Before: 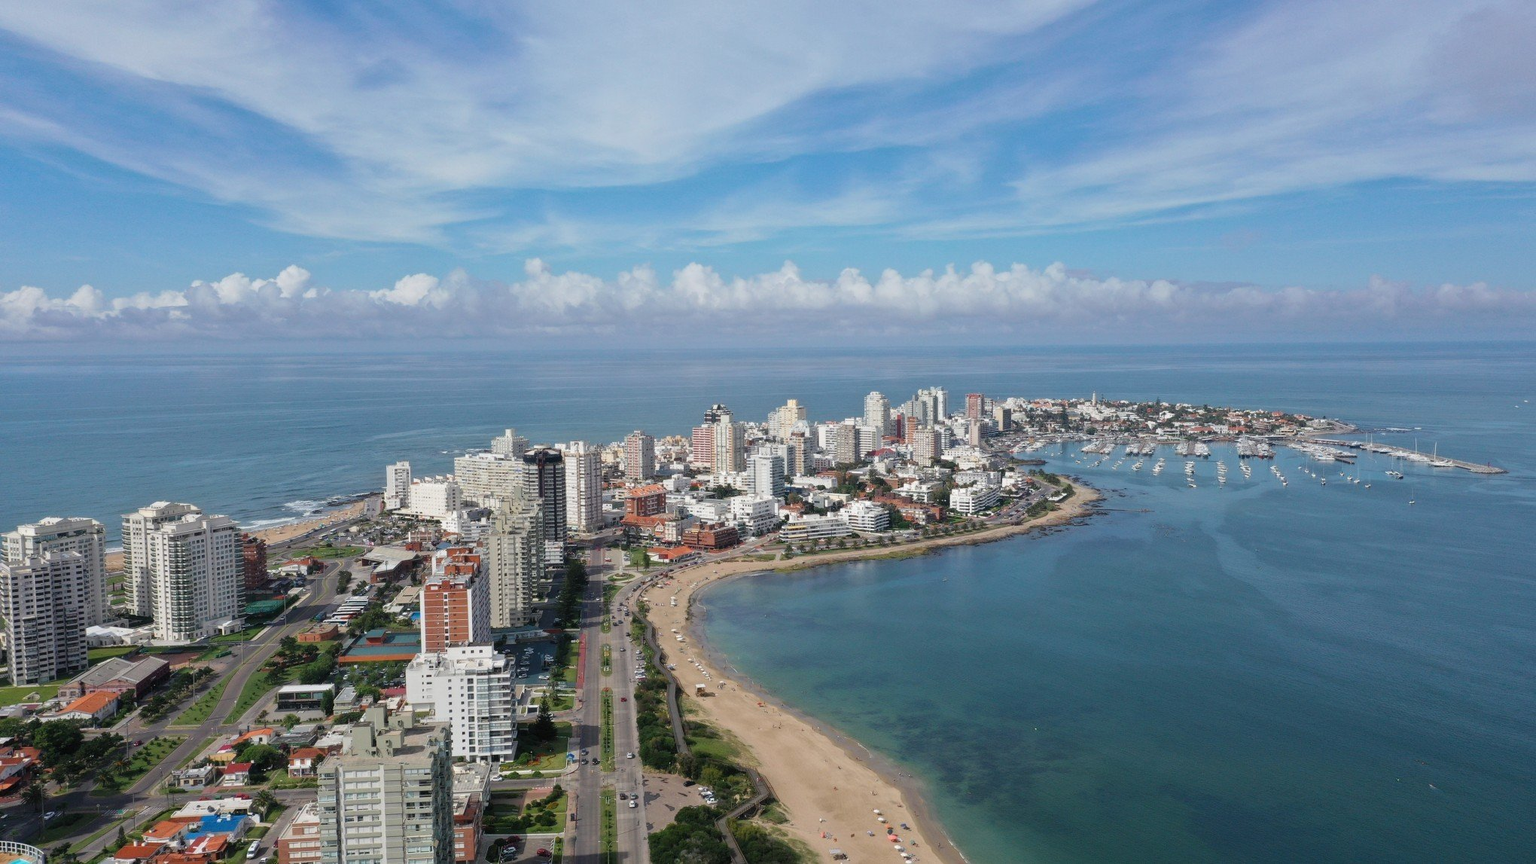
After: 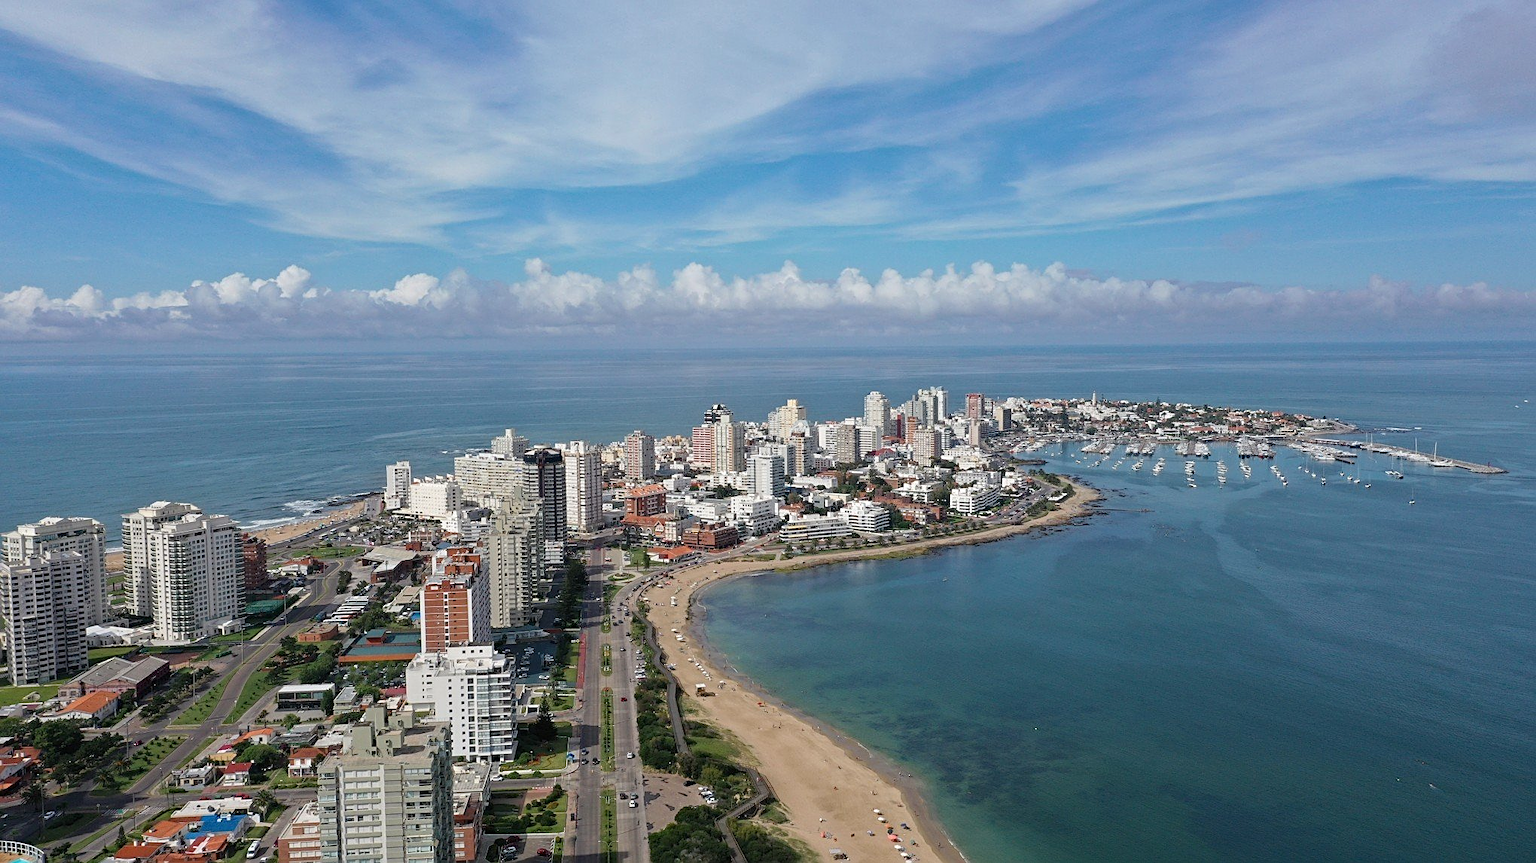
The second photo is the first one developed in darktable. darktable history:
sharpen: amount 0.493
contrast brightness saturation: saturation -0.06
haze removal: compatibility mode true, adaptive false
